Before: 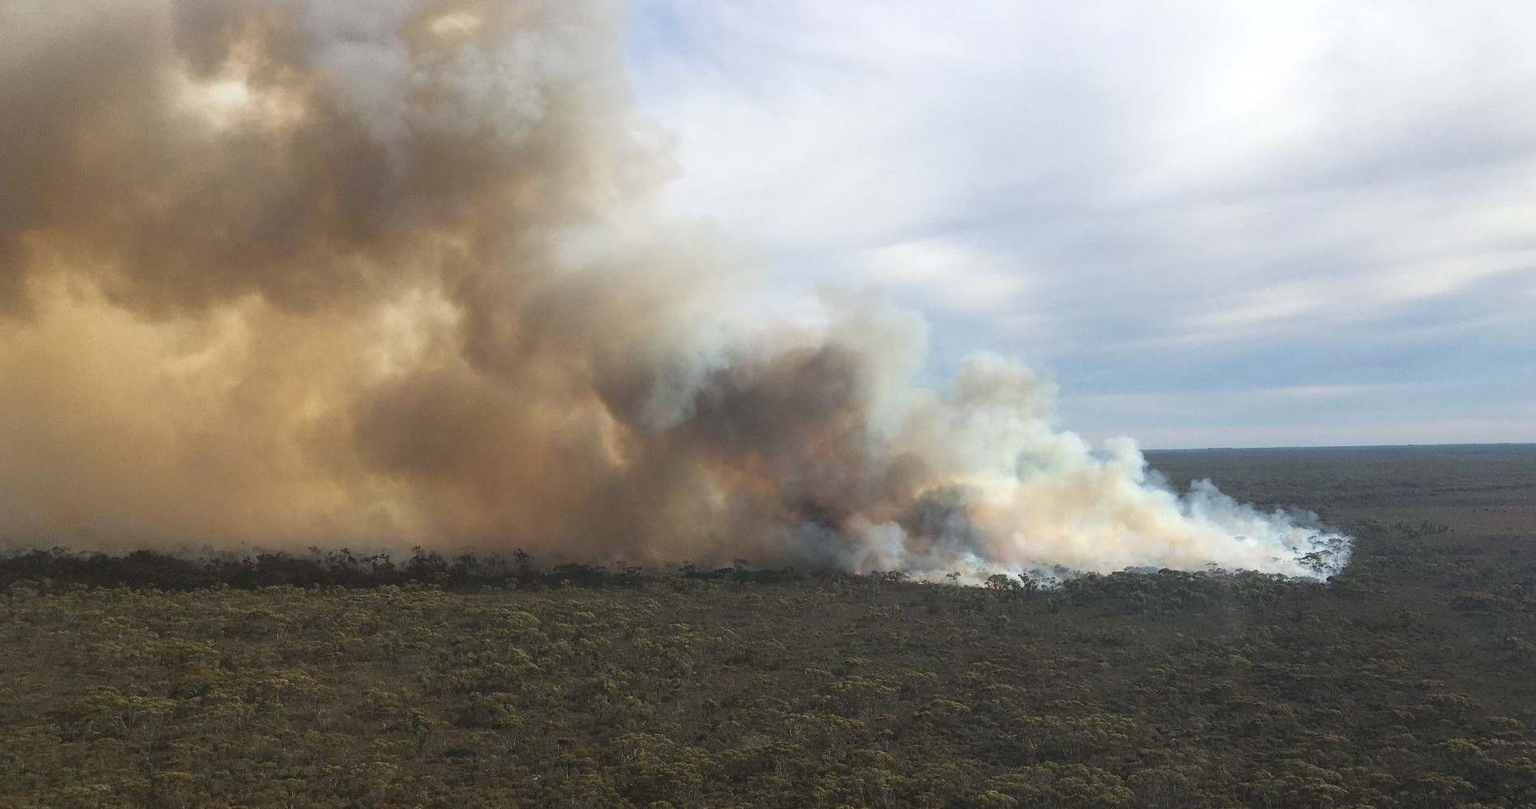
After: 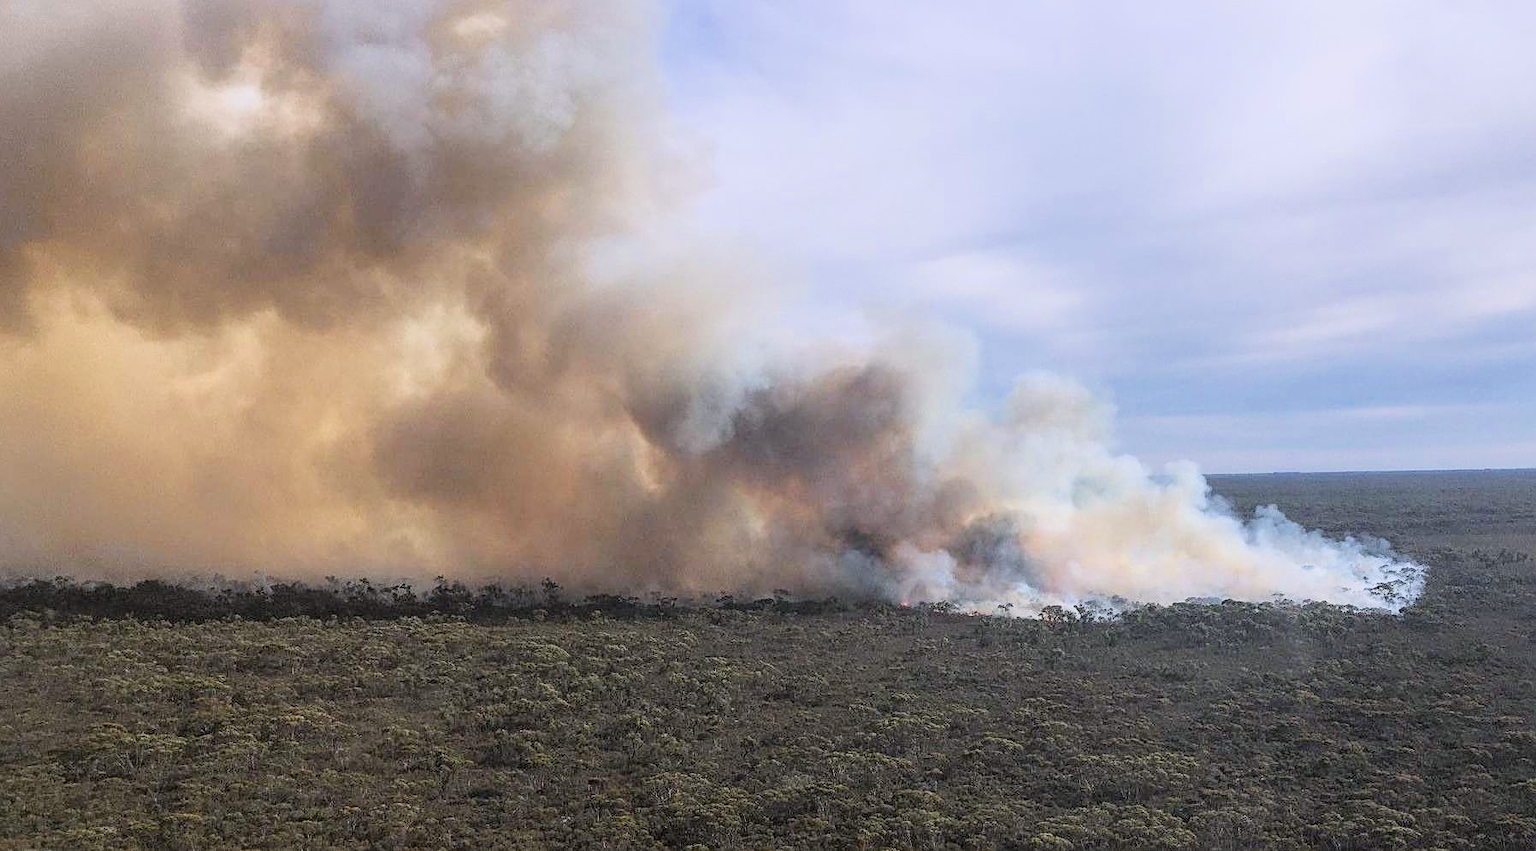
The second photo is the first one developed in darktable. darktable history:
local contrast: on, module defaults
sharpen: on, module defaults
crop and rotate: right 5.167%
white balance: red 1.004, blue 1.096
exposure: exposure 0.6 EV, compensate highlight preservation false
filmic rgb: black relative exposure -7.65 EV, white relative exposure 4.56 EV, hardness 3.61, color science v6 (2022)
